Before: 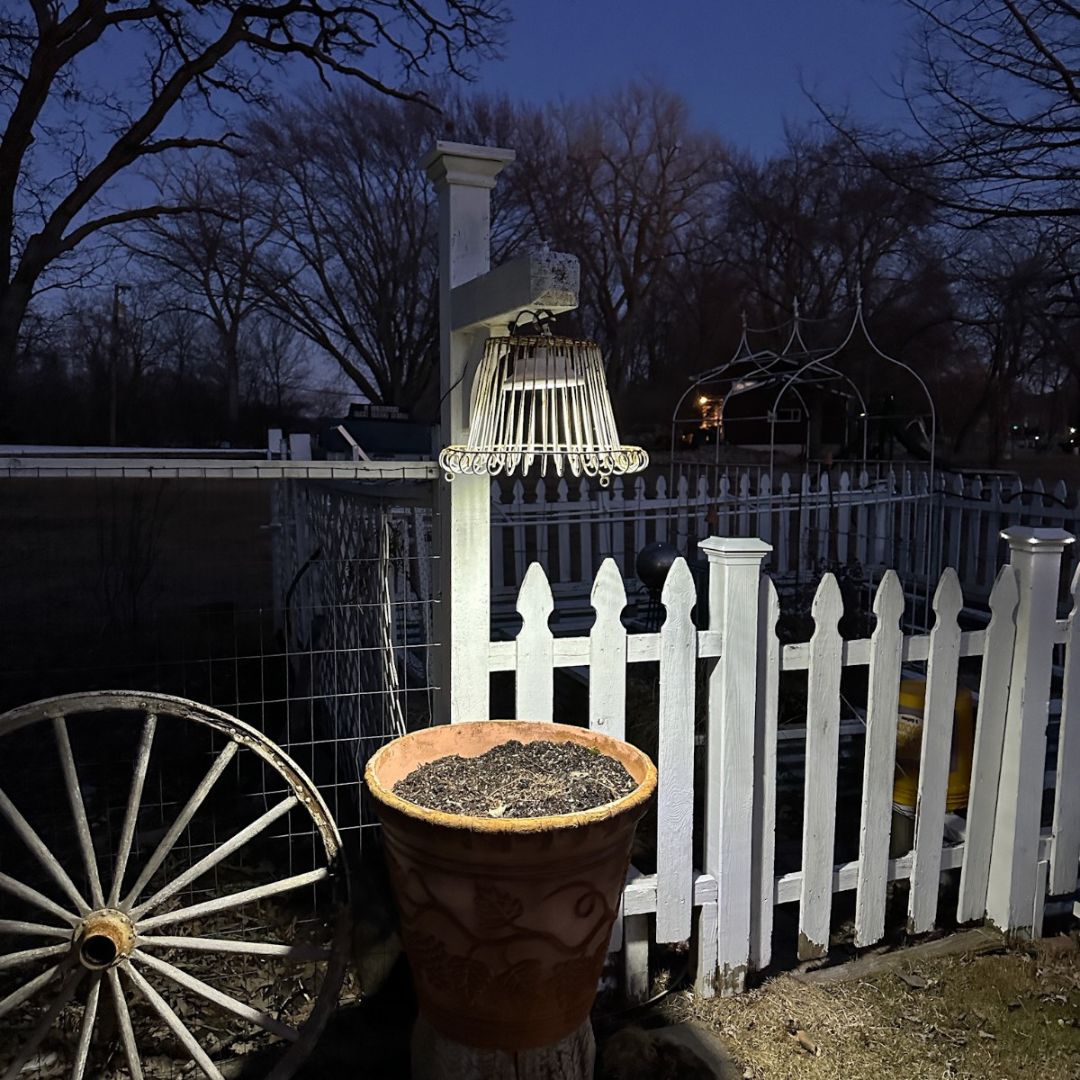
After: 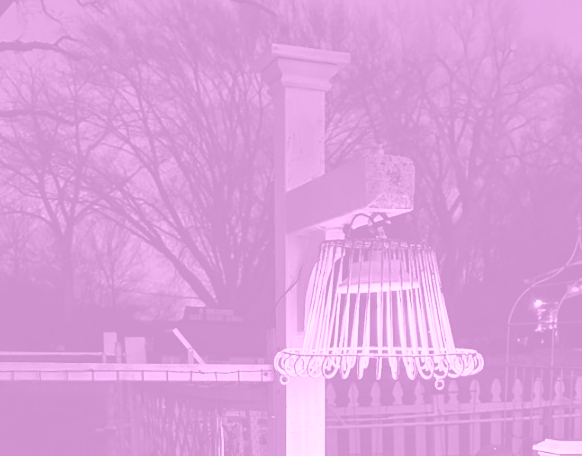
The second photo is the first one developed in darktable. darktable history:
tone equalizer: -8 EV -0.417 EV, -7 EV -0.389 EV, -6 EV -0.333 EV, -5 EV -0.222 EV, -3 EV 0.222 EV, -2 EV 0.333 EV, -1 EV 0.389 EV, +0 EV 0.417 EV, edges refinement/feathering 500, mask exposure compensation -1.57 EV, preserve details no
colorize: hue 331.2°, saturation 69%, source mix 30.28%, lightness 69.02%, version 1
crop: left 15.306%, top 9.065%, right 30.789%, bottom 48.638%
tone curve: curves: ch0 [(0, 0) (0.003, 0.003) (0.011, 0.01) (0.025, 0.023) (0.044, 0.041) (0.069, 0.064) (0.1, 0.092) (0.136, 0.125) (0.177, 0.163) (0.224, 0.207) (0.277, 0.255) (0.335, 0.309) (0.399, 0.375) (0.468, 0.459) (0.543, 0.548) (0.623, 0.629) (0.709, 0.716) (0.801, 0.808) (0.898, 0.911) (1, 1)], preserve colors none
